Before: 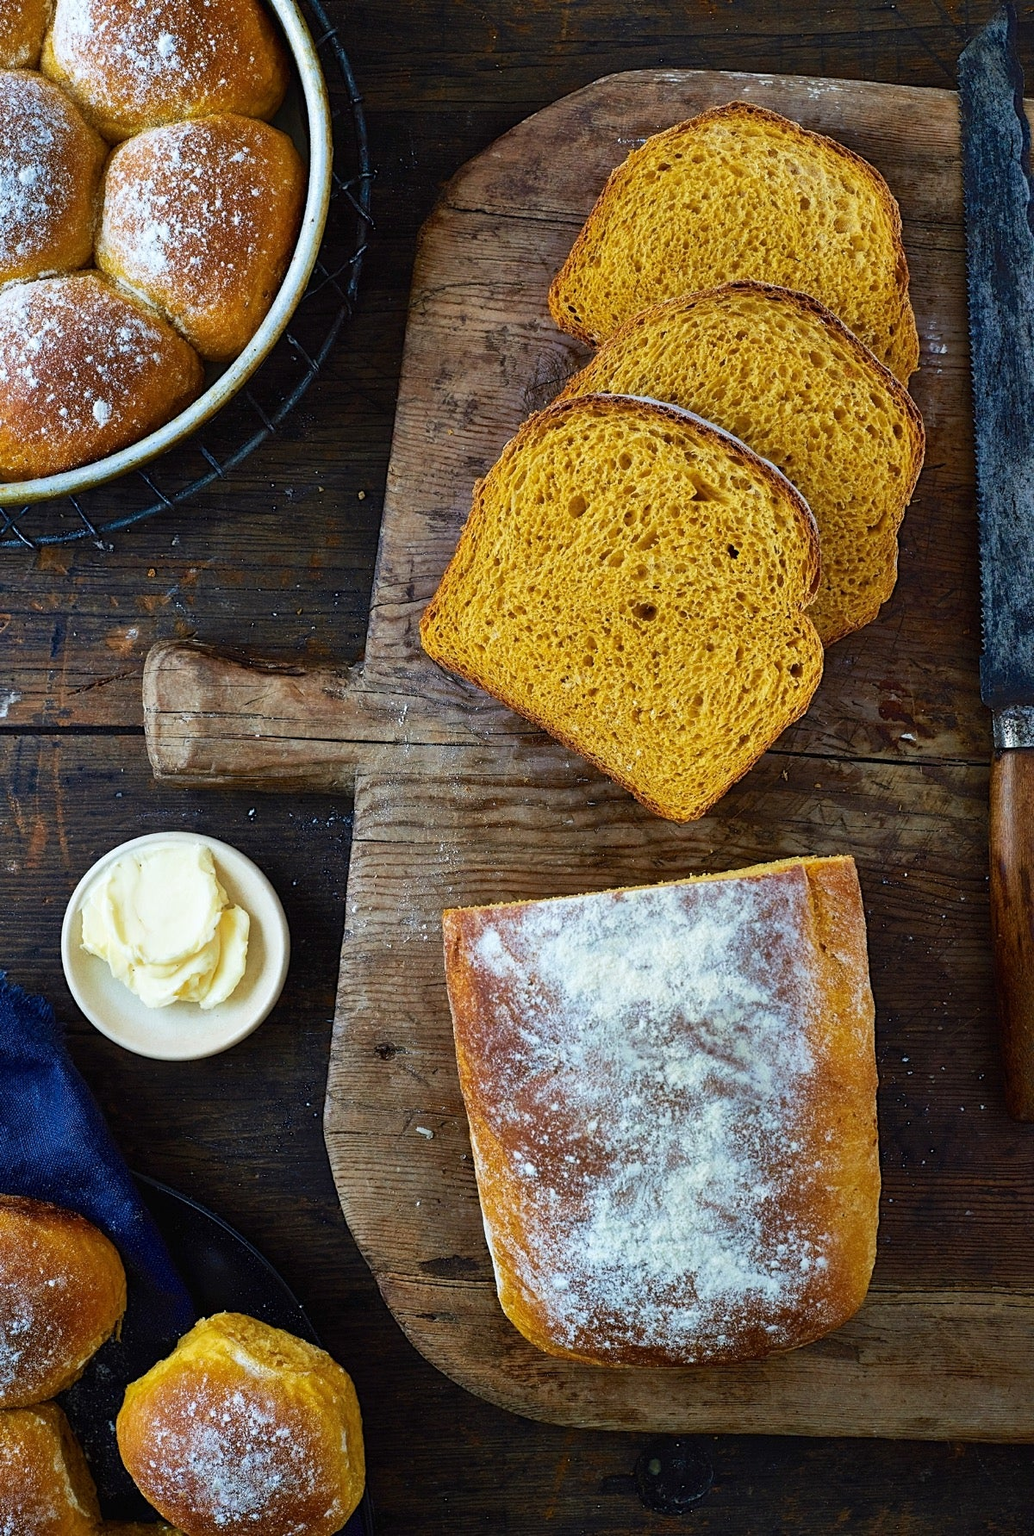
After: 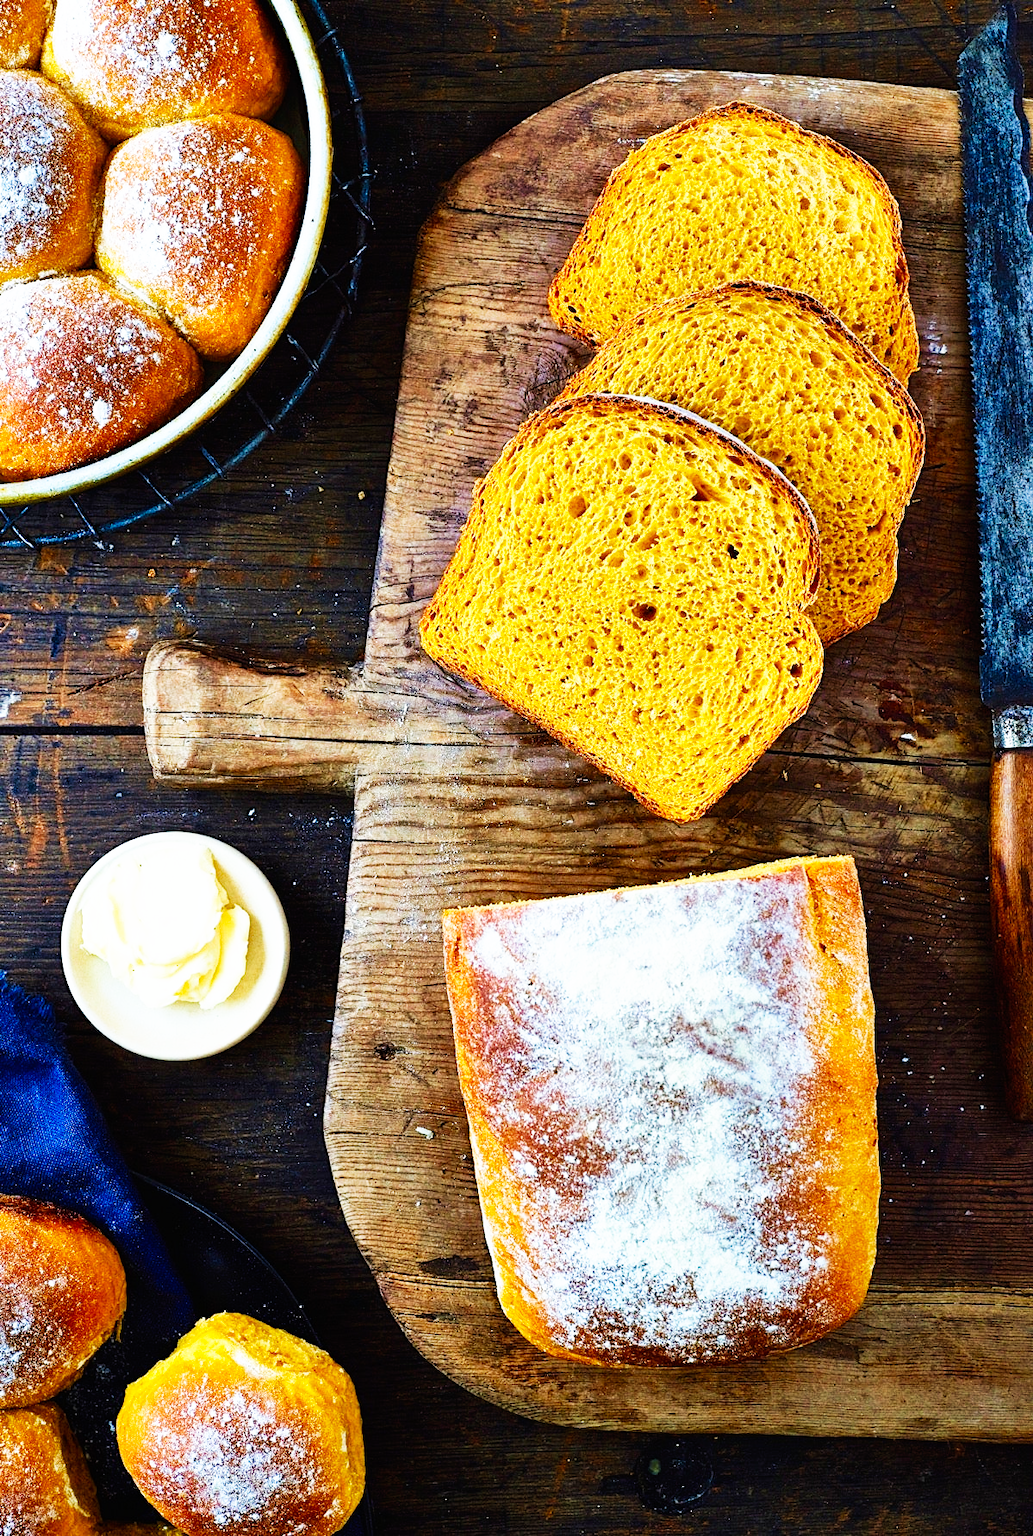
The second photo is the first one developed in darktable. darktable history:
velvia: on, module defaults
shadows and highlights: radius 126.39, shadows 30.36, highlights -30.64, low approximation 0.01, soften with gaussian
base curve: curves: ch0 [(0, 0) (0.007, 0.004) (0.027, 0.03) (0.046, 0.07) (0.207, 0.54) (0.442, 0.872) (0.673, 0.972) (1, 1)], preserve colors none
contrast brightness saturation: saturation 0.131
